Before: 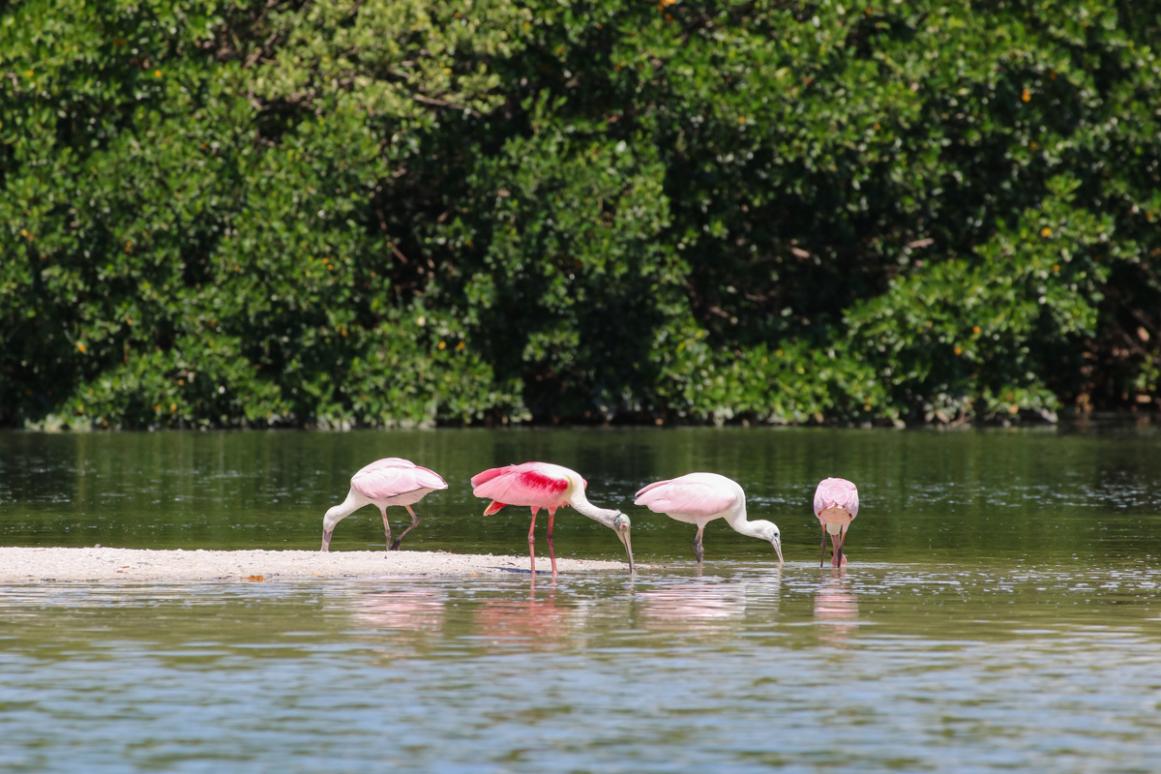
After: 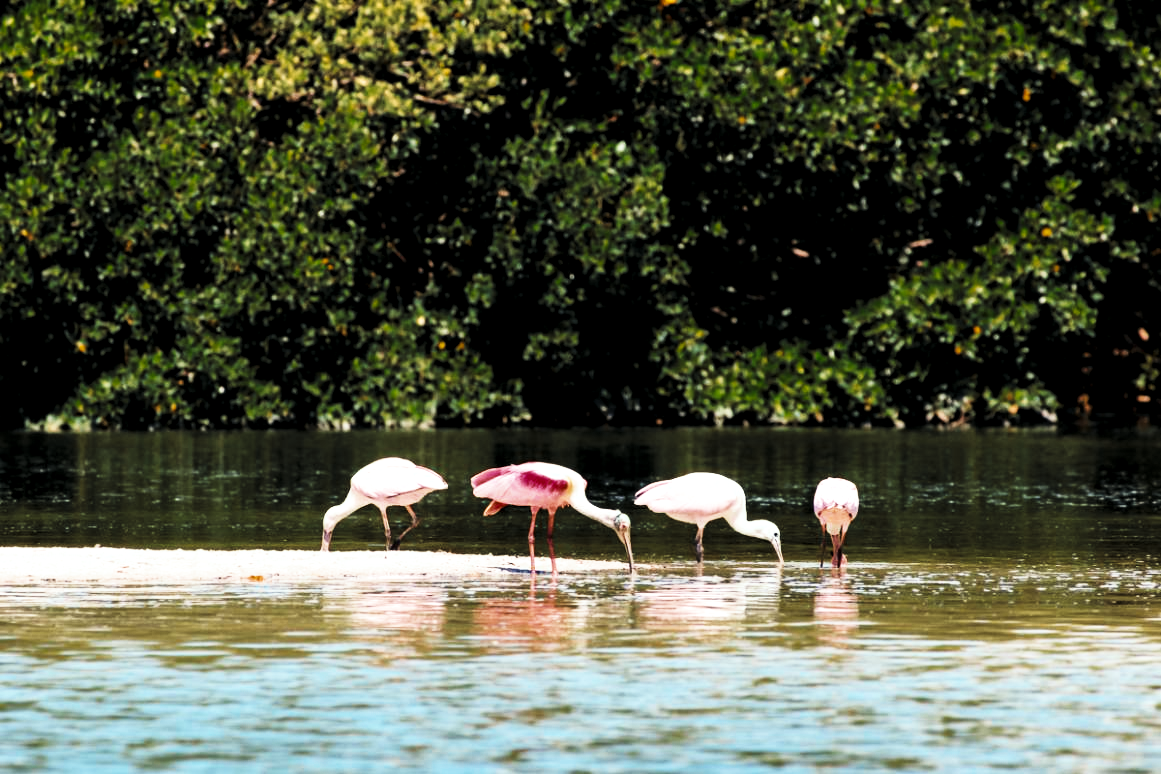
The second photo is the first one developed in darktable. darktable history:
tone curve: curves: ch0 [(0, 0) (0.003, 0.003) (0.011, 0.011) (0.025, 0.025) (0.044, 0.044) (0.069, 0.069) (0.1, 0.1) (0.136, 0.136) (0.177, 0.177) (0.224, 0.224) (0.277, 0.277) (0.335, 0.335) (0.399, 0.399) (0.468, 0.468) (0.543, 0.542) (0.623, 0.623) (0.709, 0.709) (0.801, 0.8) (0.898, 0.897) (1, 1)], preserve colors none
color look up table: target L [96.54, 61.38, 70.2, 60.68, 81.01, 88.39, 87.2, 32.16, 48.57, 39.25, 55.22, 31.35, 4.559, 200, 99.32, 84.28, 94.26, 93.07, 84.94, 75.44, 50.82, 38.3, 47.33, 46.1, 25.96, 13.43, 6.918, 94.78, 88.86, 84.17, 86.63, 50.75, 43.07, 57.55, 44.33, 34.32, 40.53, 35.17, 31.34, 24.43, 26.88, 12.44, 2.009, 60.31, 55.21, 74.01, 44.75, 26.55, 2.102], target a [-1.377, -30.27, -36.04, -33.01, -3.29, -23.21, -3.876, -32.68, -44.28, -25.63, -27.55, -0.257, -6.132, 0, -0.045, 3.214, 2.743, 7.769, 7.572, 23.38, 56.32, 42.65, 30.08, 24.64, 44.53, 4.822, 9.271, 0.329, 14.7, -16.08, -0.57, 72.39, 70.55, 46.89, 47.73, -10.21, 3.845, 62.94, 54.14, 36.76, 50.55, 35.94, -1.876, -29.98, -26.55, -35.34, -18.8, -12.21, -1.629], target b [21.58, -22.51, 68.29, -17.43, 78.93, -2.738, 54.49, 20.42, 50.09, -8.224, 14.32, 39.07, 1.227, 0, 1.561, 81.65, 17.41, 1.267, 81.27, 67.18, 17.43, 49.28, 55.52, 29.96, 36.29, 2.603, 10.1, -5.203, -11.2, -18.43, 3.584, -47.38, -27.22, -7.367, -53.65, -30.44, -30.16, -61.48, 0.18, -54.72, -20.31, -55.64, -2.955, -22.46, -22.89, -24.11, -26.2, -20, -0.583], num patches 49
